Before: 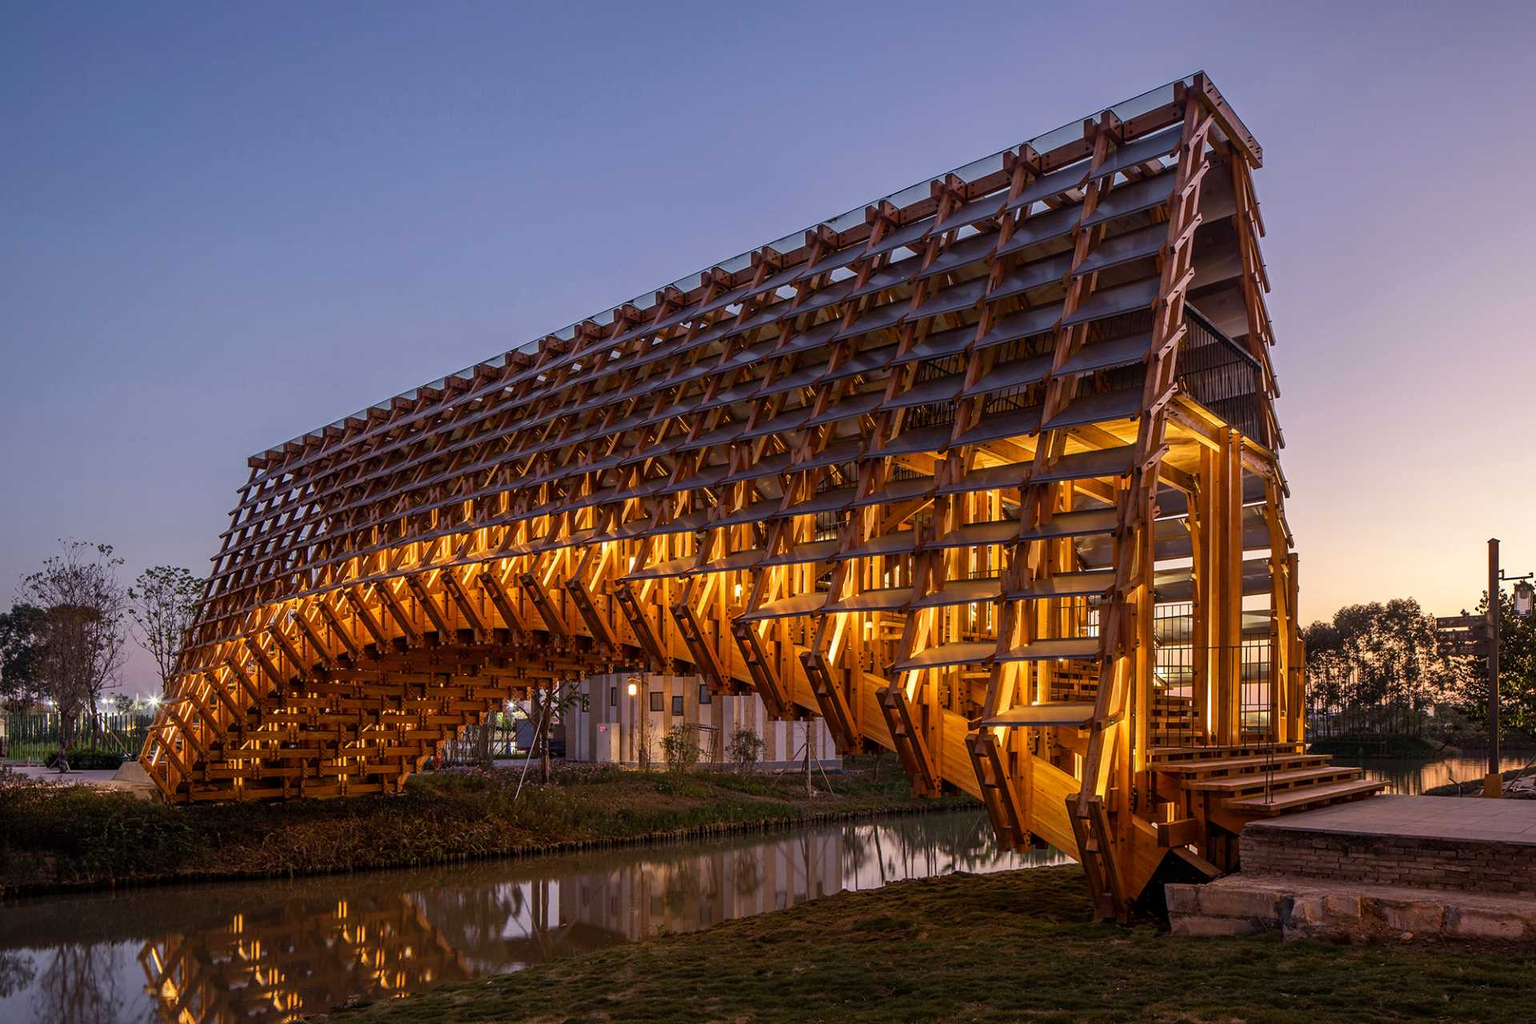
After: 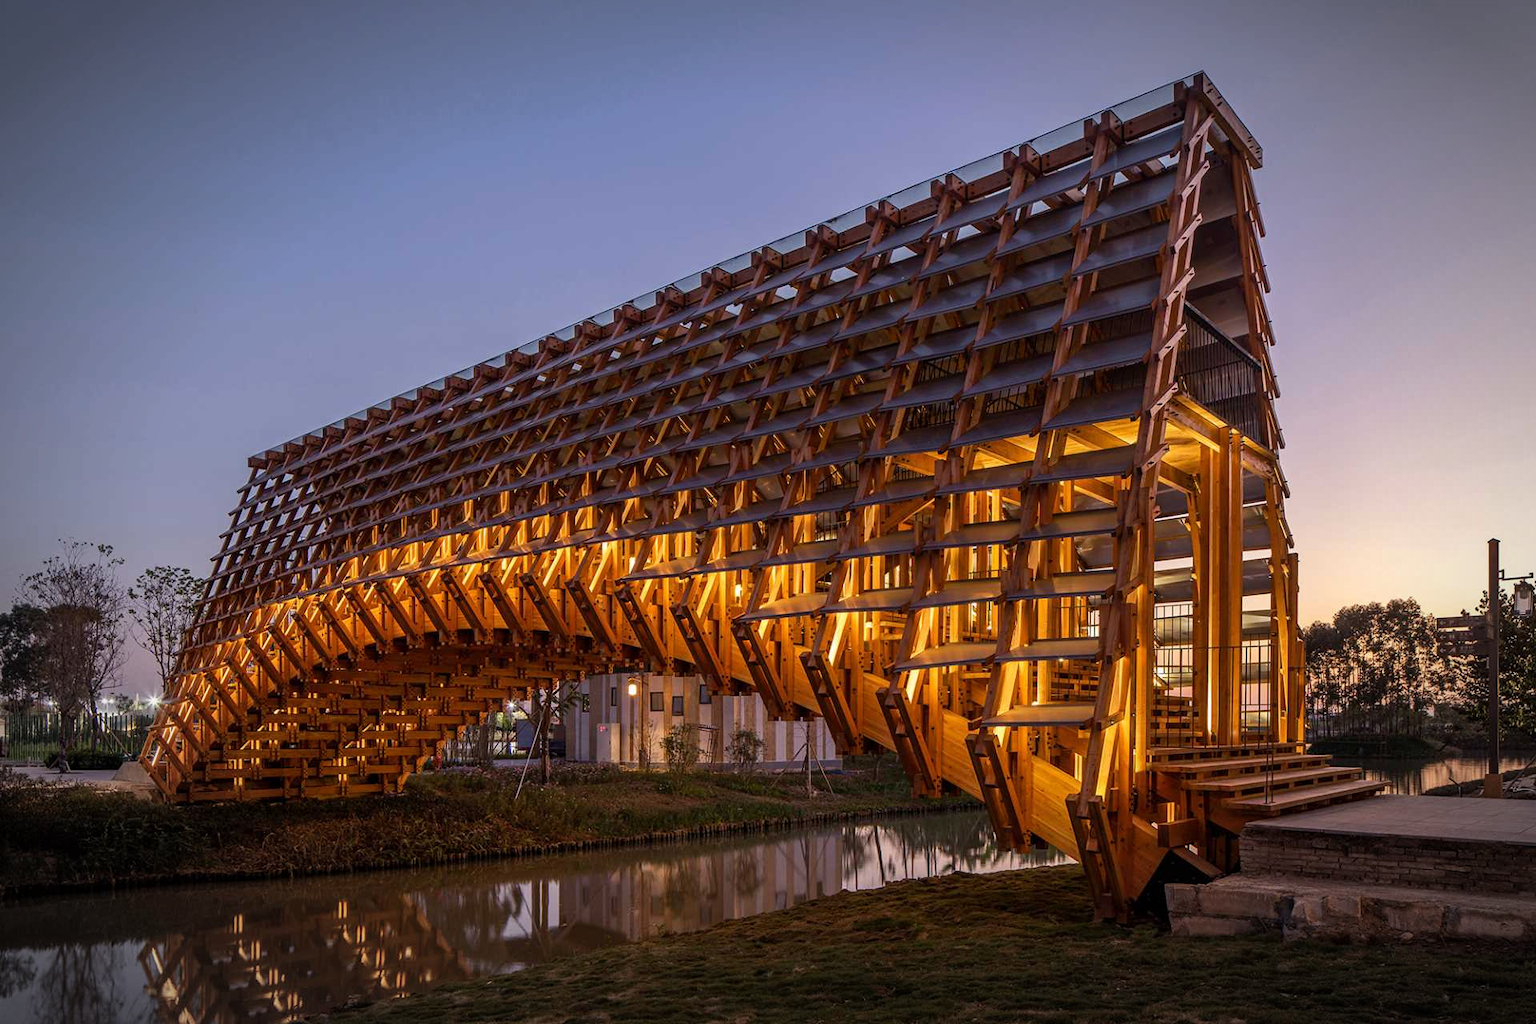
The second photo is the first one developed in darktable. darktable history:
vignetting: automatic ratio true
shadows and highlights: shadows 4.1, highlights -17.6, soften with gaussian
